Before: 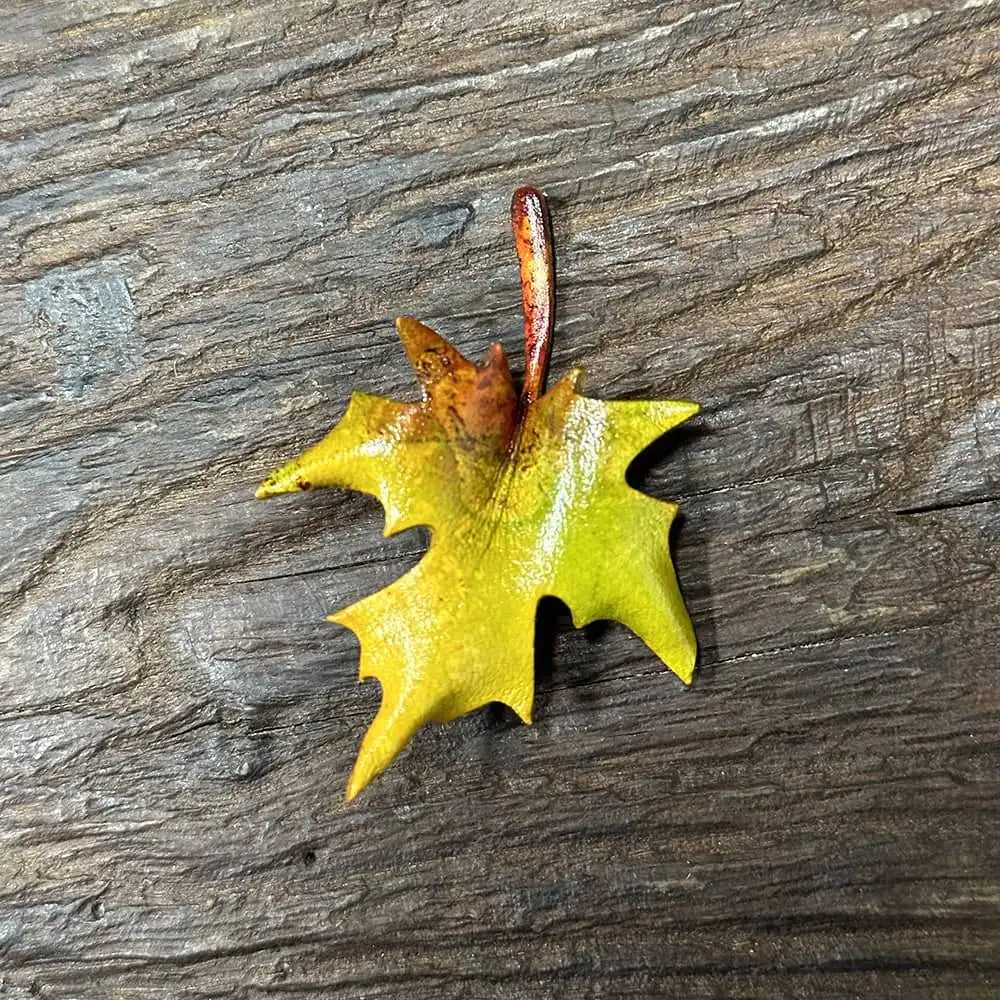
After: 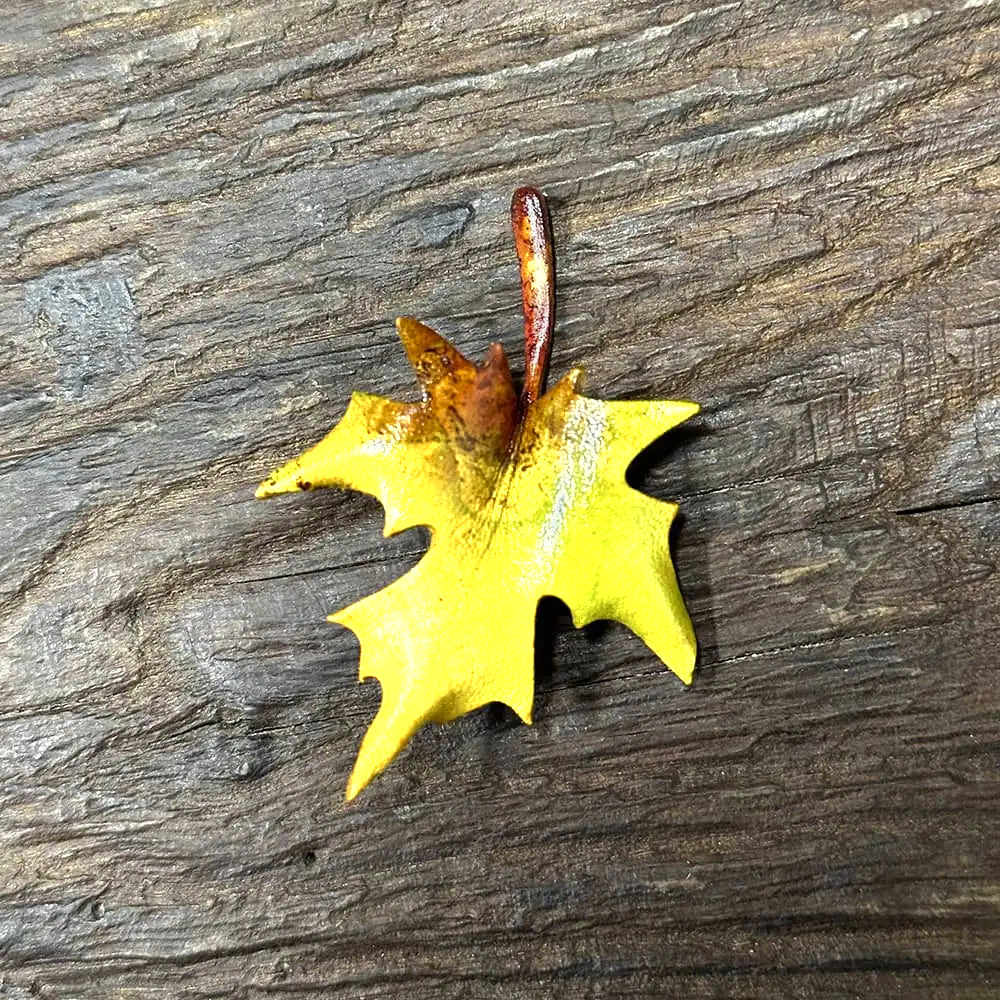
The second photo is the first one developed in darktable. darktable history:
color zones: curves: ch0 [(0, 0.485) (0.178, 0.476) (0.261, 0.623) (0.411, 0.403) (0.708, 0.603) (0.934, 0.412)]; ch1 [(0.003, 0.485) (0.149, 0.496) (0.229, 0.584) (0.326, 0.551) (0.484, 0.262) (0.757, 0.643)]
